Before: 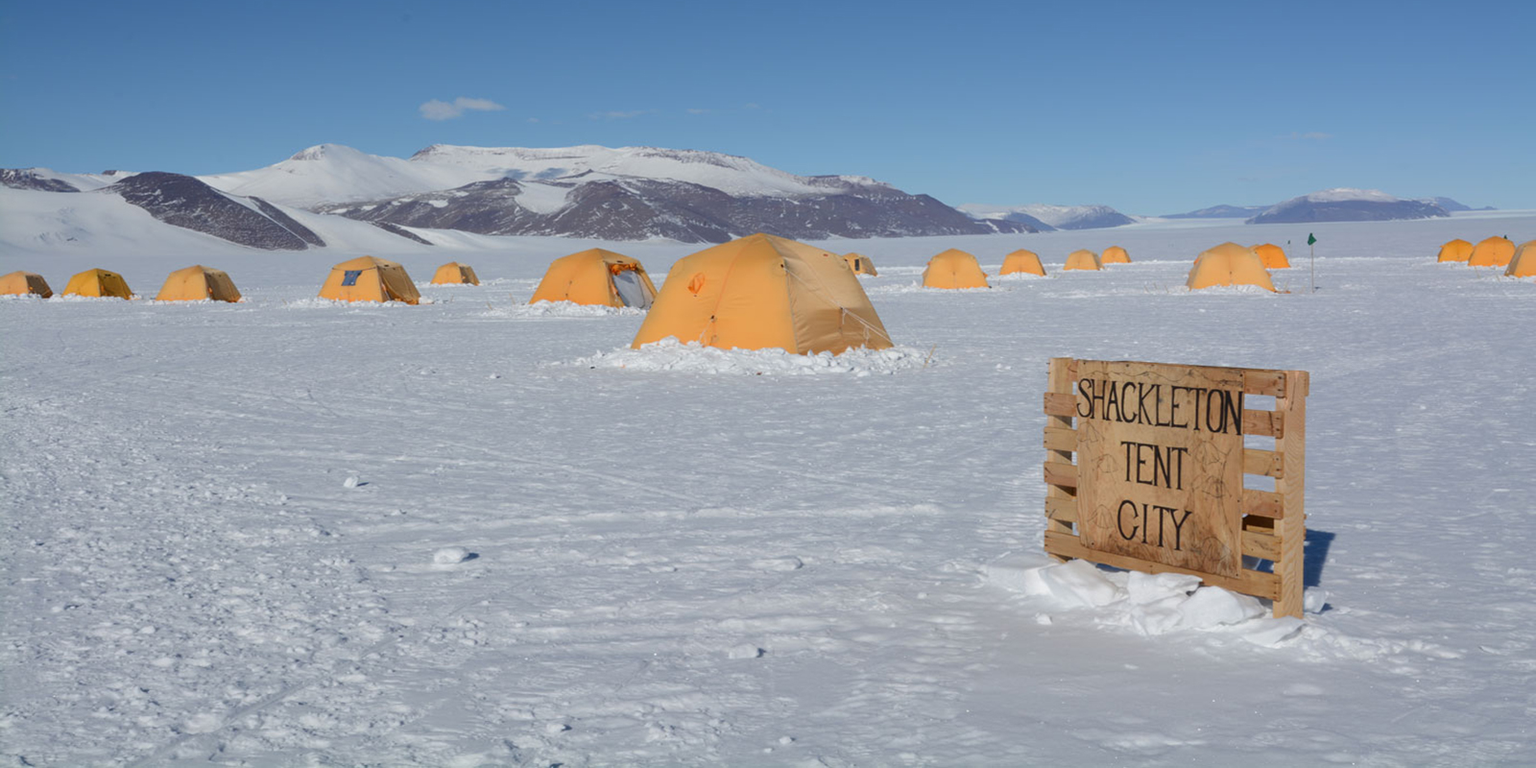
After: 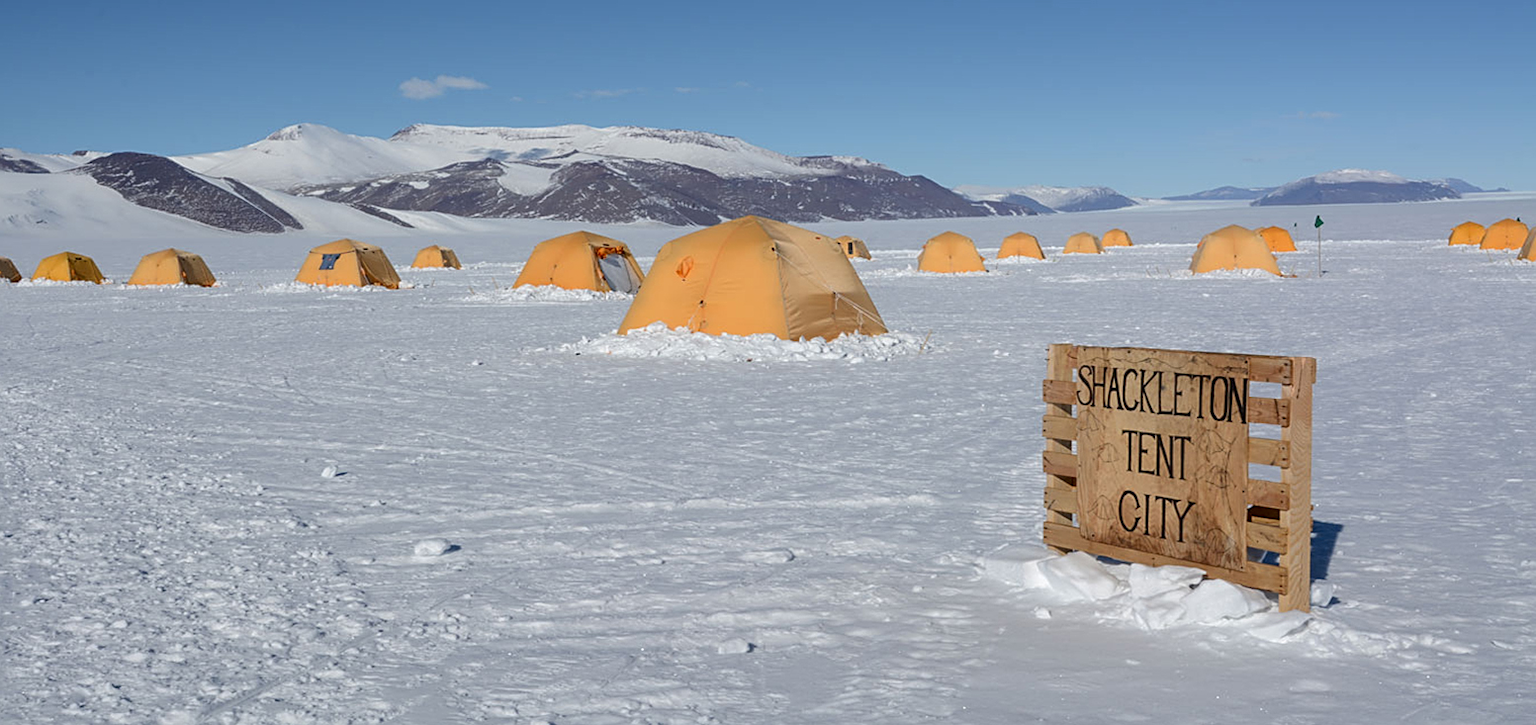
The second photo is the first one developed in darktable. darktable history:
local contrast: on, module defaults
crop: left 2.089%, top 3.227%, right 0.816%, bottom 4.918%
sharpen: on, module defaults
